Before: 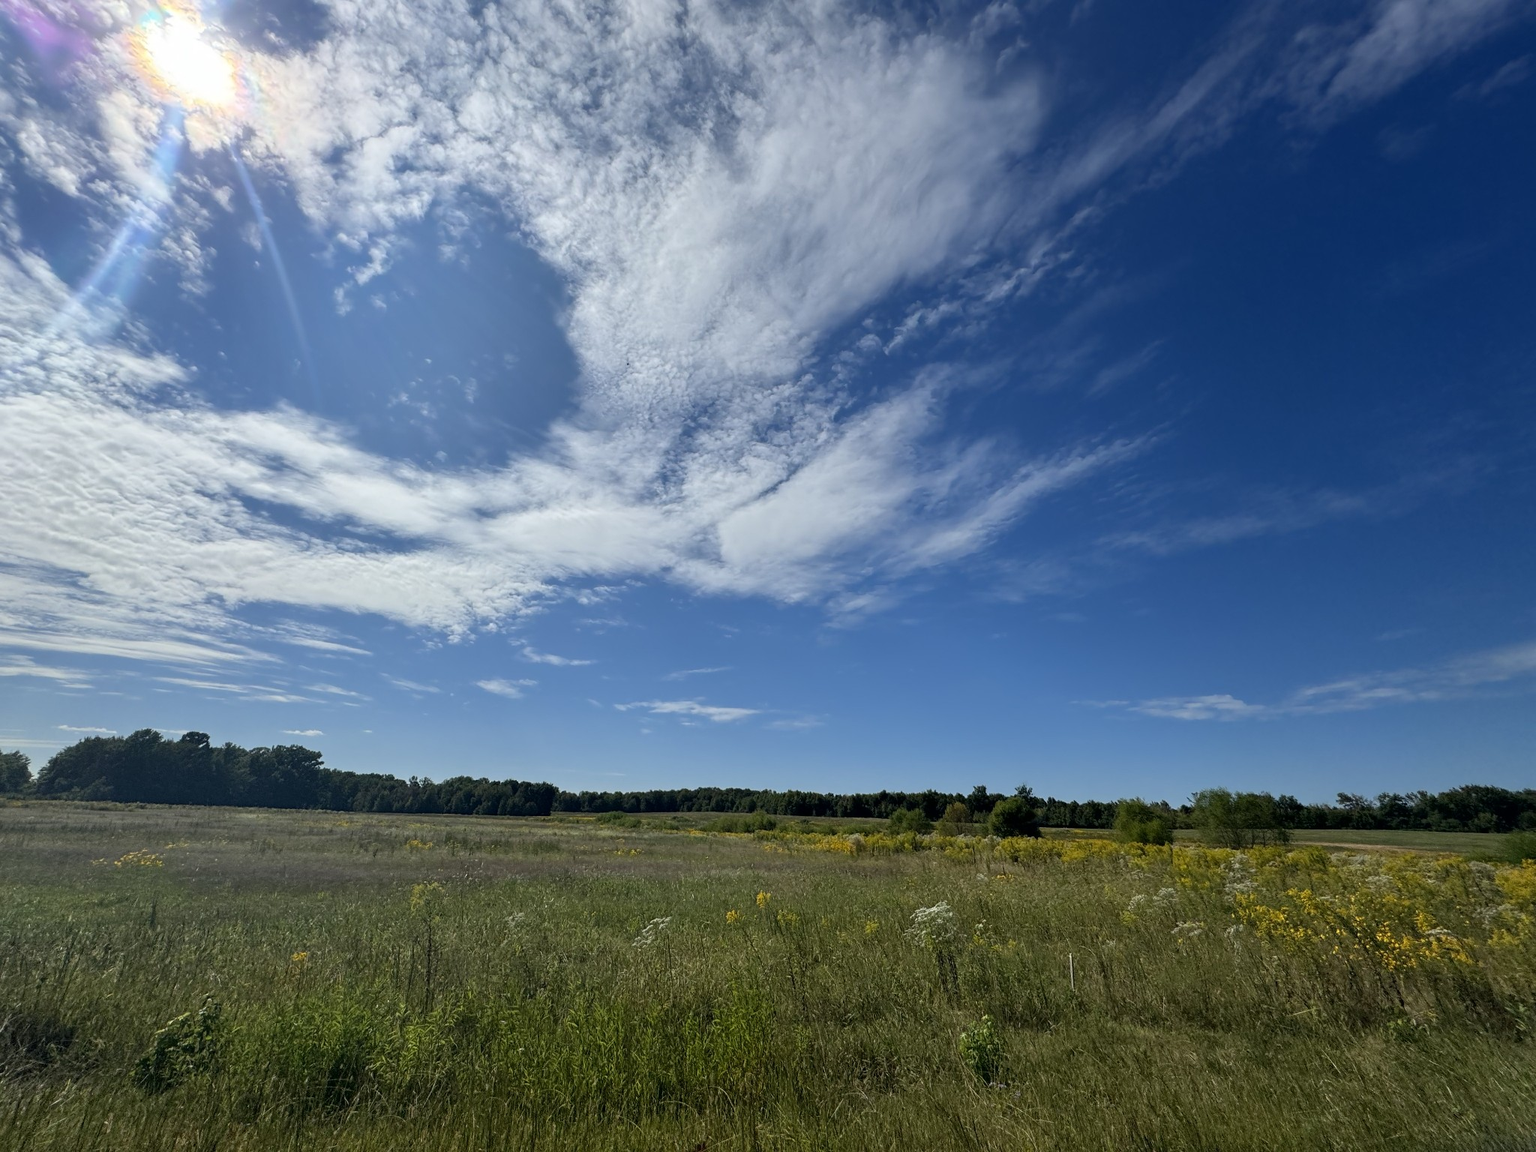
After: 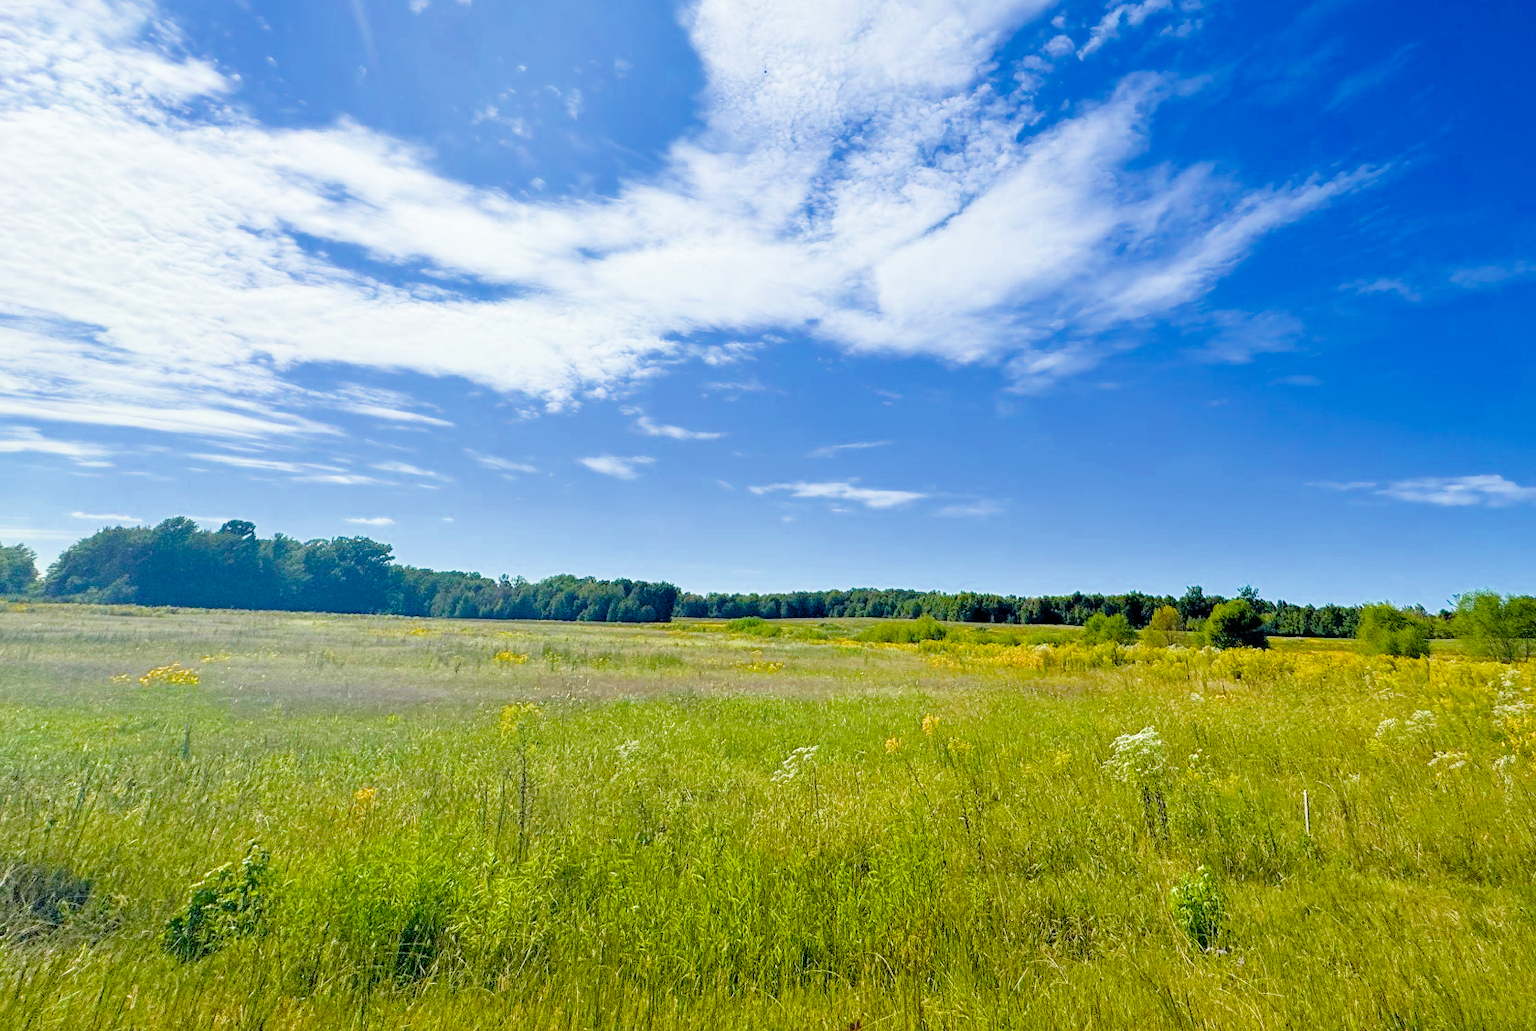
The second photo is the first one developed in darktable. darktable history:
crop: top 26.531%, right 17.959%
color balance rgb: linear chroma grading › global chroma 9%, perceptual saturation grading › global saturation 36%, perceptual saturation grading › shadows 35%, perceptual brilliance grading › global brilliance 15%, perceptual brilliance grading › shadows -35%, global vibrance 15%
filmic rgb: middle gray luminance 2.5%, black relative exposure -10 EV, white relative exposure 7 EV, threshold 6 EV, dynamic range scaling 10%, target black luminance 0%, hardness 3.19, latitude 44.39%, contrast 0.682, highlights saturation mix 5%, shadows ↔ highlights balance 13.63%, add noise in highlights 0, color science v3 (2019), use custom middle-gray values true, iterations of high-quality reconstruction 0, contrast in highlights soft, enable highlight reconstruction true
